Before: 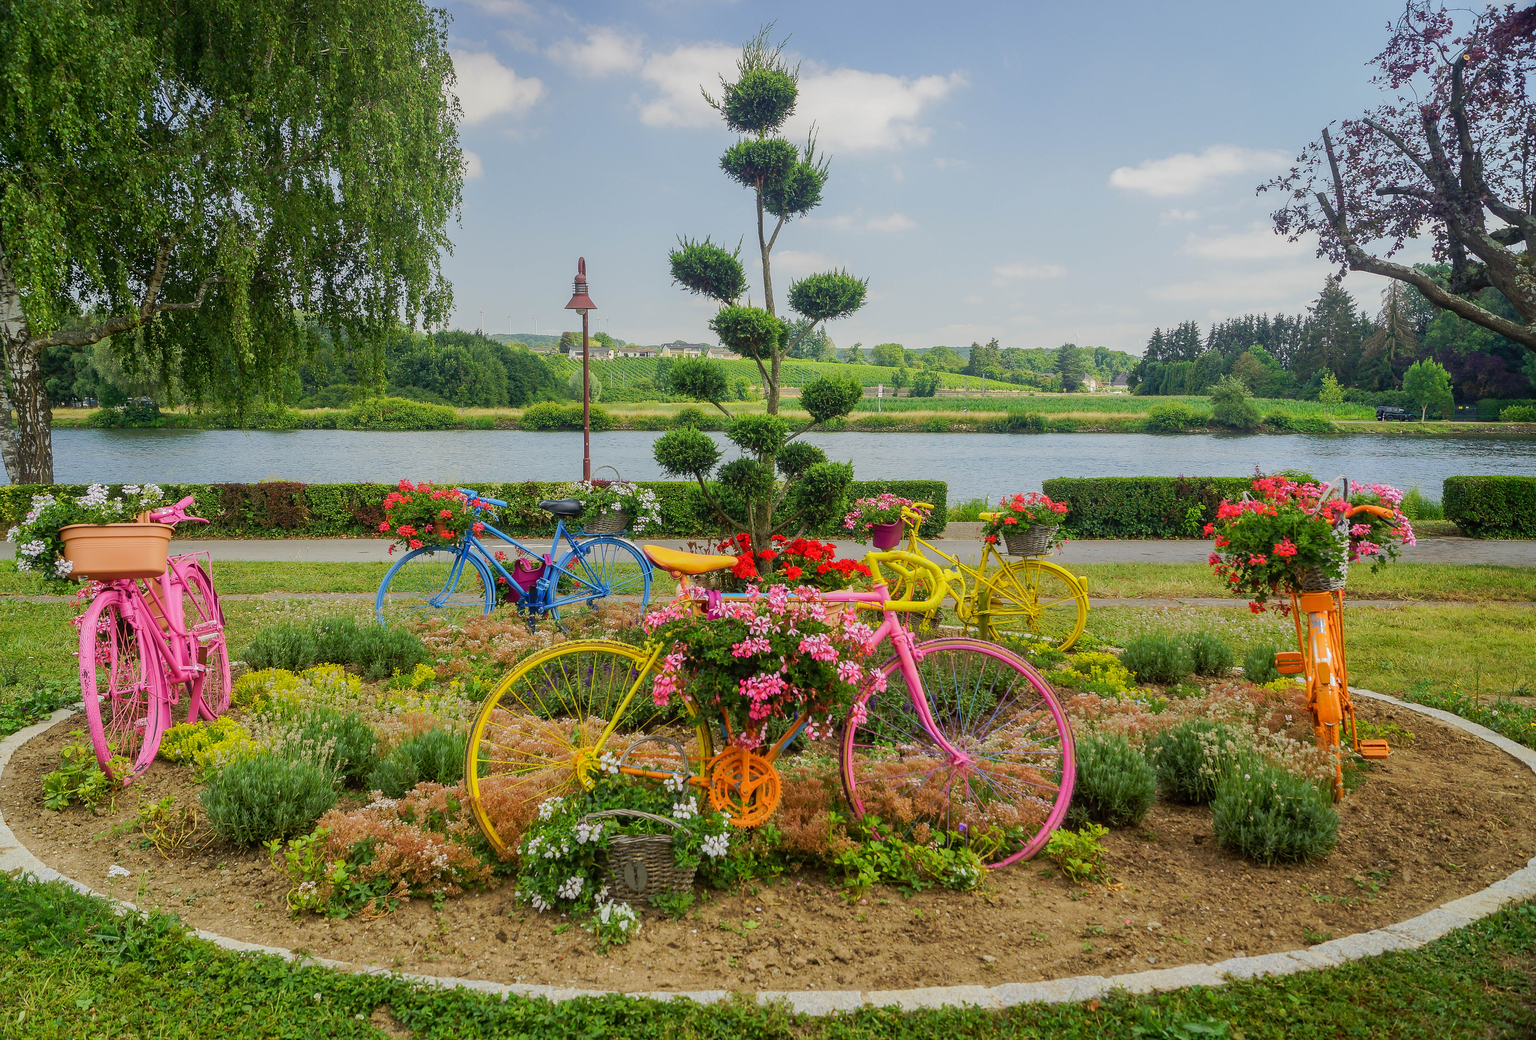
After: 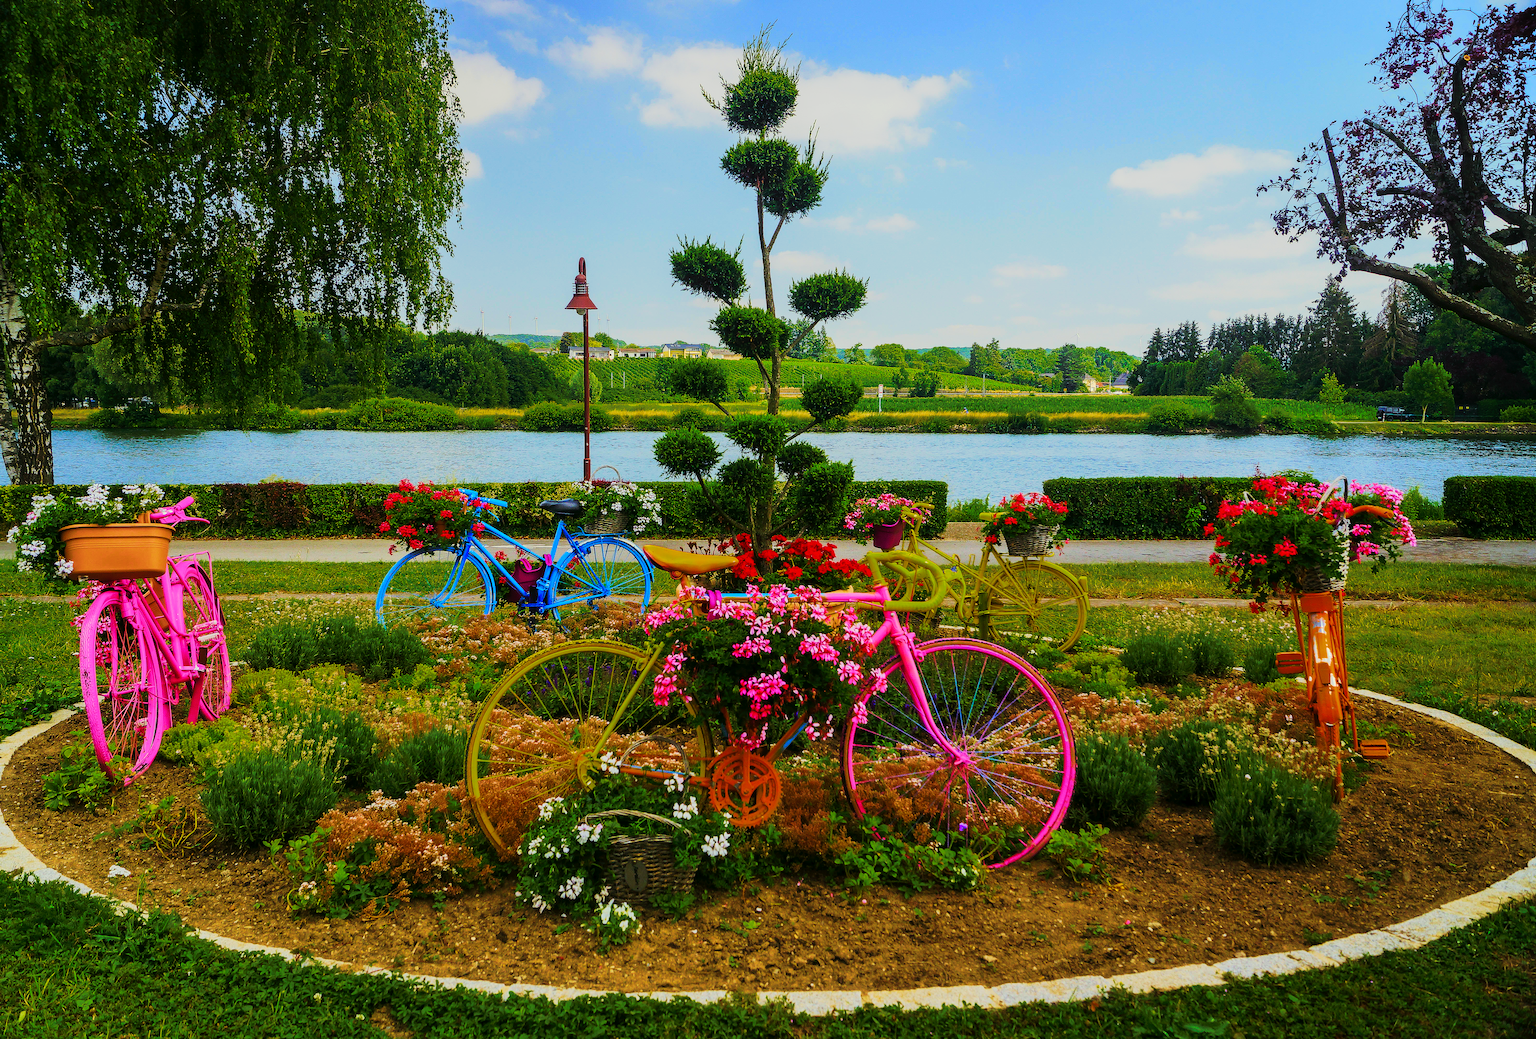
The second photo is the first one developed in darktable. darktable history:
tone curve: curves: ch0 [(0, 0) (0.003, 0.011) (0.011, 0.014) (0.025, 0.018) (0.044, 0.023) (0.069, 0.028) (0.1, 0.031) (0.136, 0.039) (0.177, 0.056) (0.224, 0.081) (0.277, 0.129) (0.335, 0.188) (0.399, 0.256) (0.468, 0.367) (0.543, 0.514) (0.623, 0.684) (0.709, 0.785) (0.801, 0.846) (0.898, 0.884) (1, 1)], preserve colors none
color look up table: target L [102.38, 70.78, 95.34, 94.14, 93.11, 59.26, 73.87, 58.57, 57.78, 74.24, 53.94, 46.97, 48.72, 26.1, 202.2, 84.85, 61.37, 59.28, 54.74, 51.88, 56.65, 34.74, 32.51, 25.71, 71.92, 62, 61.19, 61.58, 57.54, 54.89, 51.11, 56.44, 48.54, 50.18, 40.14, 34.03, 41.93, 7.361, 4.533, 94.58, 89.4, 88.62, 65.23, 71.9, 59.96, 54.59, 51.74, 33.9, 9.287], target a [-17.8, -13.57, -94.49, -102.25, -98.04, -30.91, -35.78, -25.63, -6.469, -50.9, -26.73, -20.82, -20.71, -23.33, 0, 51.7, 18.95, 36.9, 9.234, 40.6, 54.75, 37.97, 38.63, 11.95, 71.41, 9.751, 74.99, 76.72, 7.474, 27.79, 39.37, 61.39, 40.2, 51.42, 38.54, 0, 44.18, 43.73, 30.98, -88.27, -39.99, -72.66, -8.689, -28.69, -2.841, 12.28, -8.479, 12.44, -24.6], target b [71.24, 45.16, 68.67, 51.54, 39.8, 31.58, 12.64, 31.67, 32.82, 19.51, 31.73, 32.15, 11.82, 39.9, -0.002, 17.47, 38.74, 27.55, 37.07, 43.76, 3.656, 46.01, 4.496, 40.94, -54.88, -52.49, -70.07, -71.8, -79.79, -3.066, -89.95, -77.08, -2.677, -89.91, -19.46, -0.004, -104.72, -47.65, 0.496, -14.93, -24.93, -29.02, -67.9, -52.21, -58.57, -83.31, -16.25, -31.76, 3.335], num patches 49
